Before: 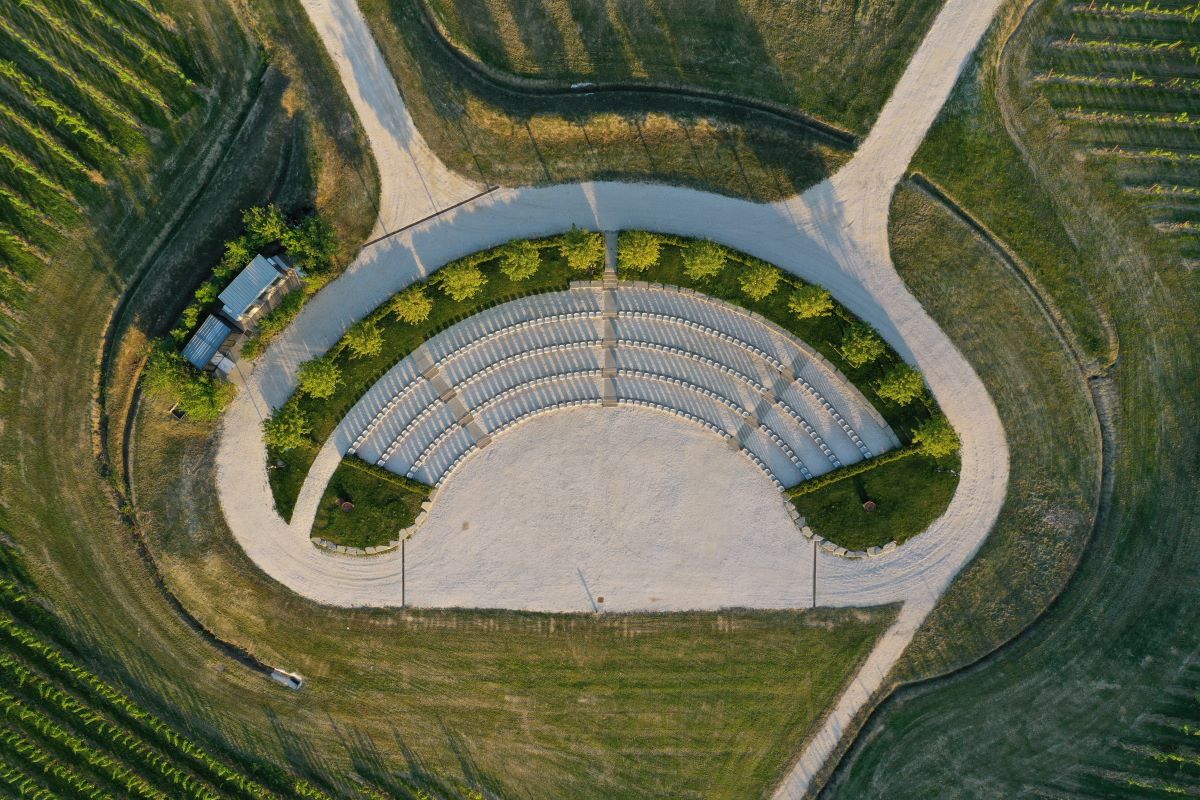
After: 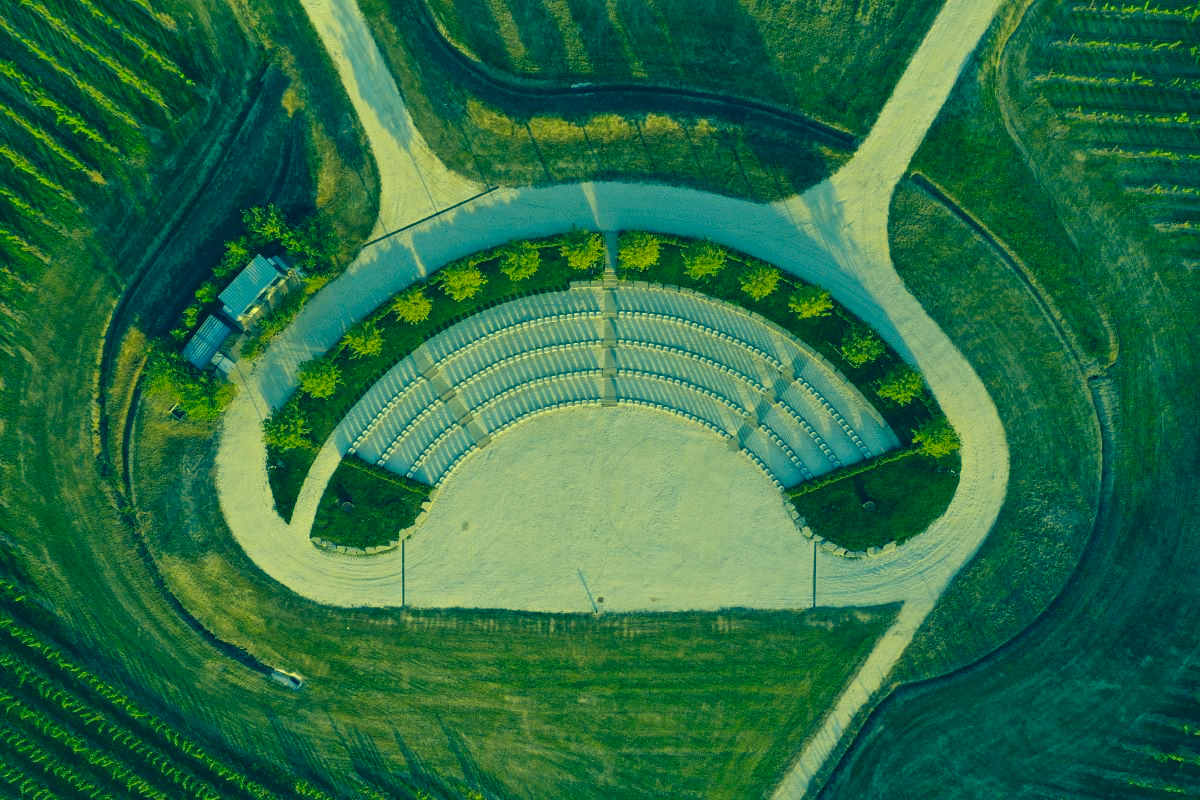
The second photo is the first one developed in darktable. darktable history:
color correction: highlights a* -15.58, highlights b* 40, shadows a* -40, shadows b* -26.18
